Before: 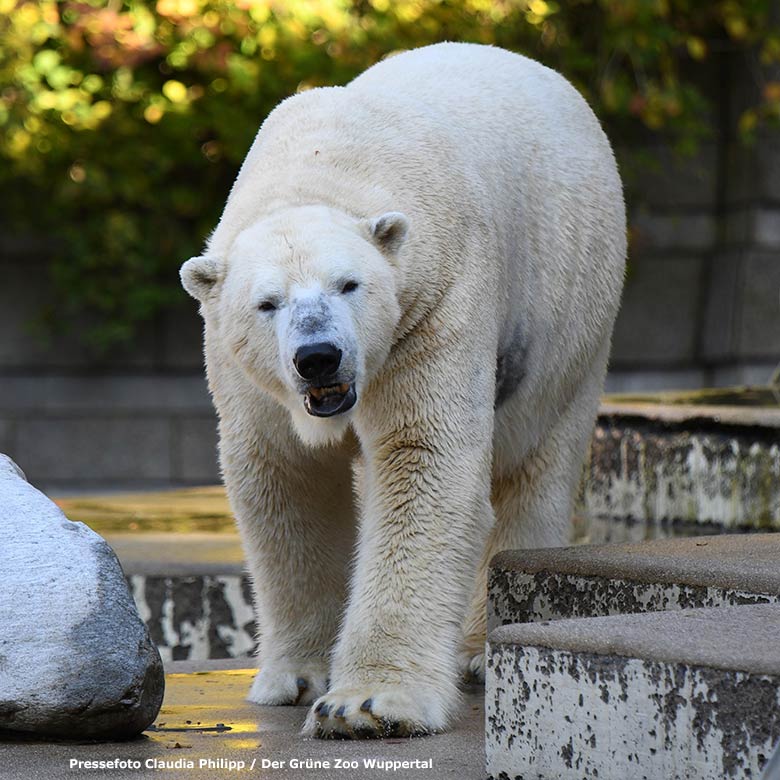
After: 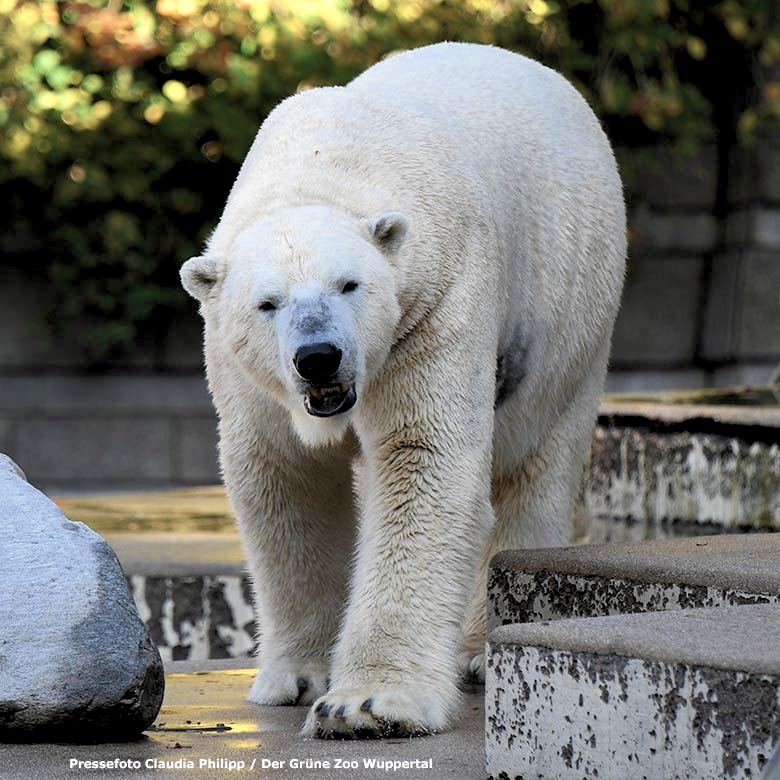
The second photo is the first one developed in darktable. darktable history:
color zones: curves: ch0 [(0, 0.5) (0.125, 0.4) (0.25, 0.5) (0.375, 0.4) (0.5, 0.4) (0.625, 0.35) (0.75, 0.35) (0.875, 0.5)]; ch1 [(0, 0.35) (0.125, 0.45) (0.25, 0.35) (0.375, 0.35) (0.5, 0.35) (0.625, 0.35) (0.75, 0.45) (0.875, 0.35)]; ch2 [(0, 0.6) (0.125, 0.5) (0.25, 0.5) (0.375, 0.6) (0.5, 0.6) (0.625, 0.5) (0.75, 0.5) (0.875, 0.5)]
rgb levels: levels [[0.01, 0.419, 0.839], [0, 0.5, 1], [0, 0.5, 1]]
